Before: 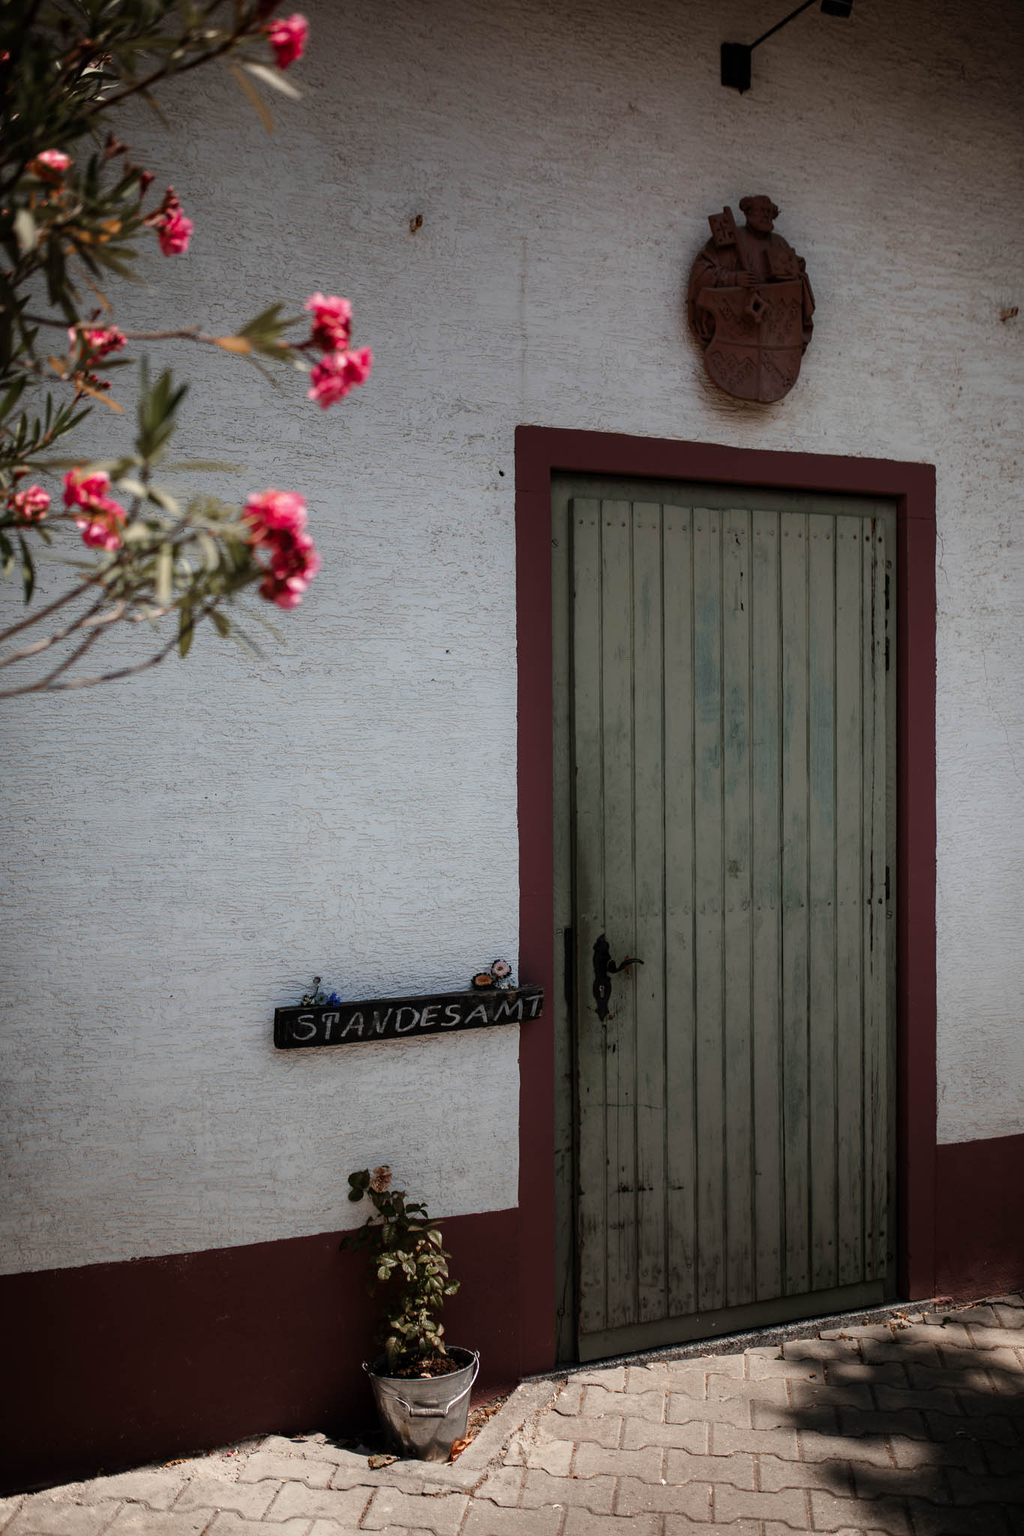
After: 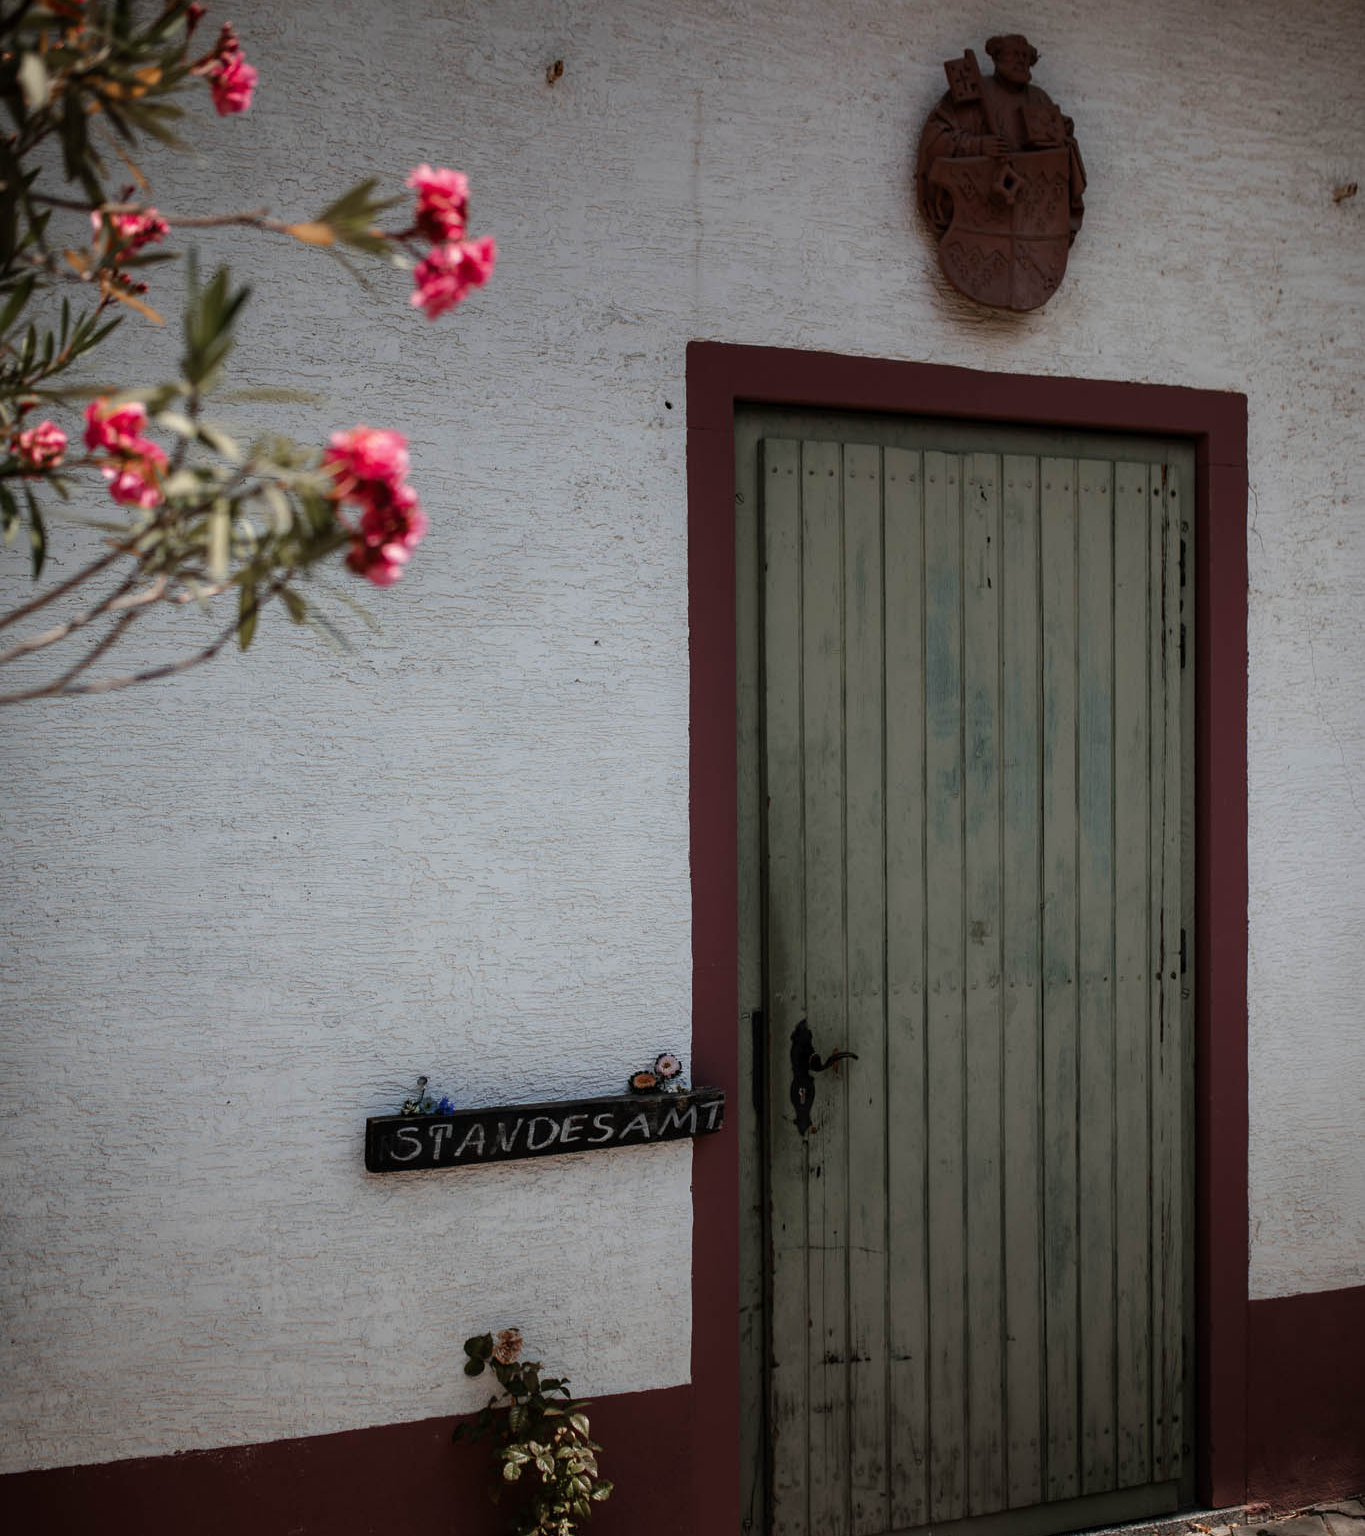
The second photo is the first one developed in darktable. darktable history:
crop: top 11.038%, bottom 13.962%
white balance: emerald 1
